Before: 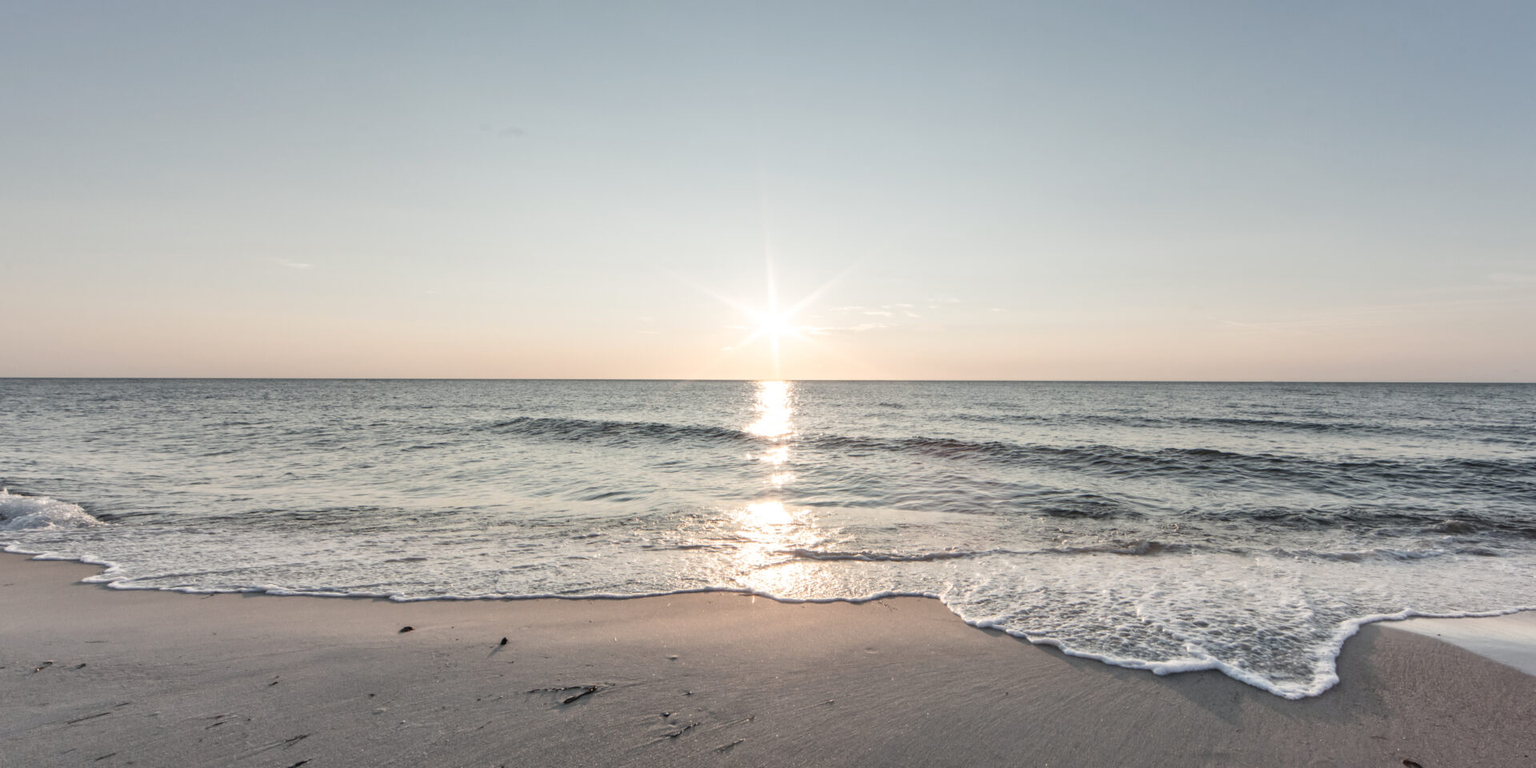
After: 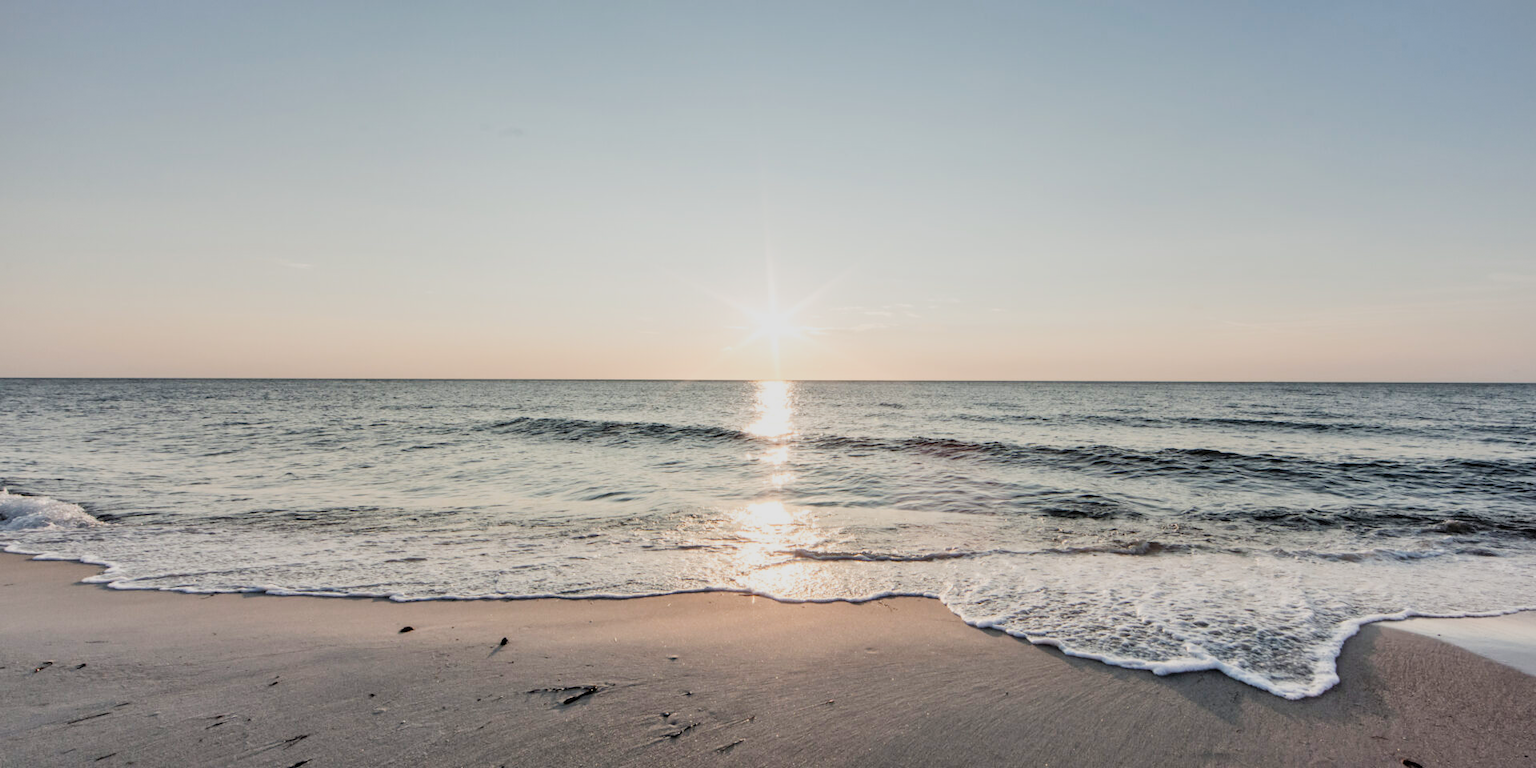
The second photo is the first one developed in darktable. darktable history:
vignetting: fall-off start 91.37%, brightness -0.214, dithering 8-bit output, unbound false
filmic rgb: black relative exposure -5.15 EV, white relative exposure 3.96 EV, threshold 2.96 EV, hardness 2.9, contrast 1.297, highlights saturation mix -9.51%, enable highlight reconstruction true
color balance rgb: perceptual saturation grading › global saturation 20%, perceptual saturation grading › highlights -25.01%, perceptual saturation grading › shadows 50.016%, global vibrance 30.314%
shadows and highlights: shadows 29.36, highlights -29.64, low approximation 0.01, soften with gaussian
